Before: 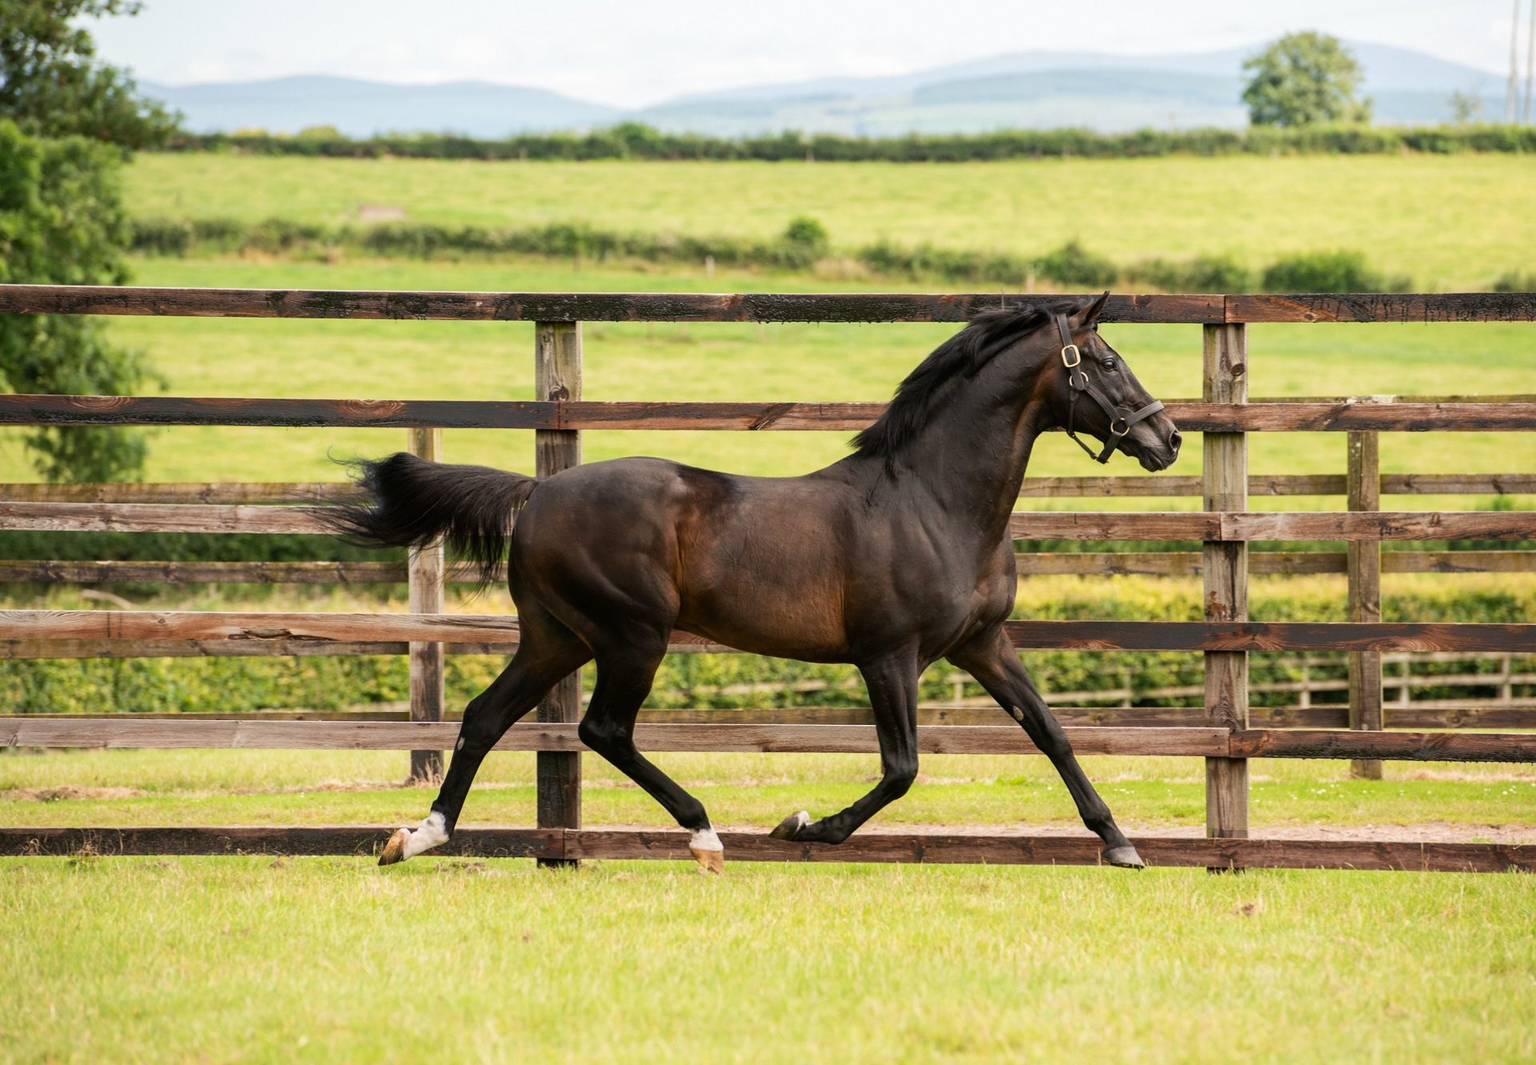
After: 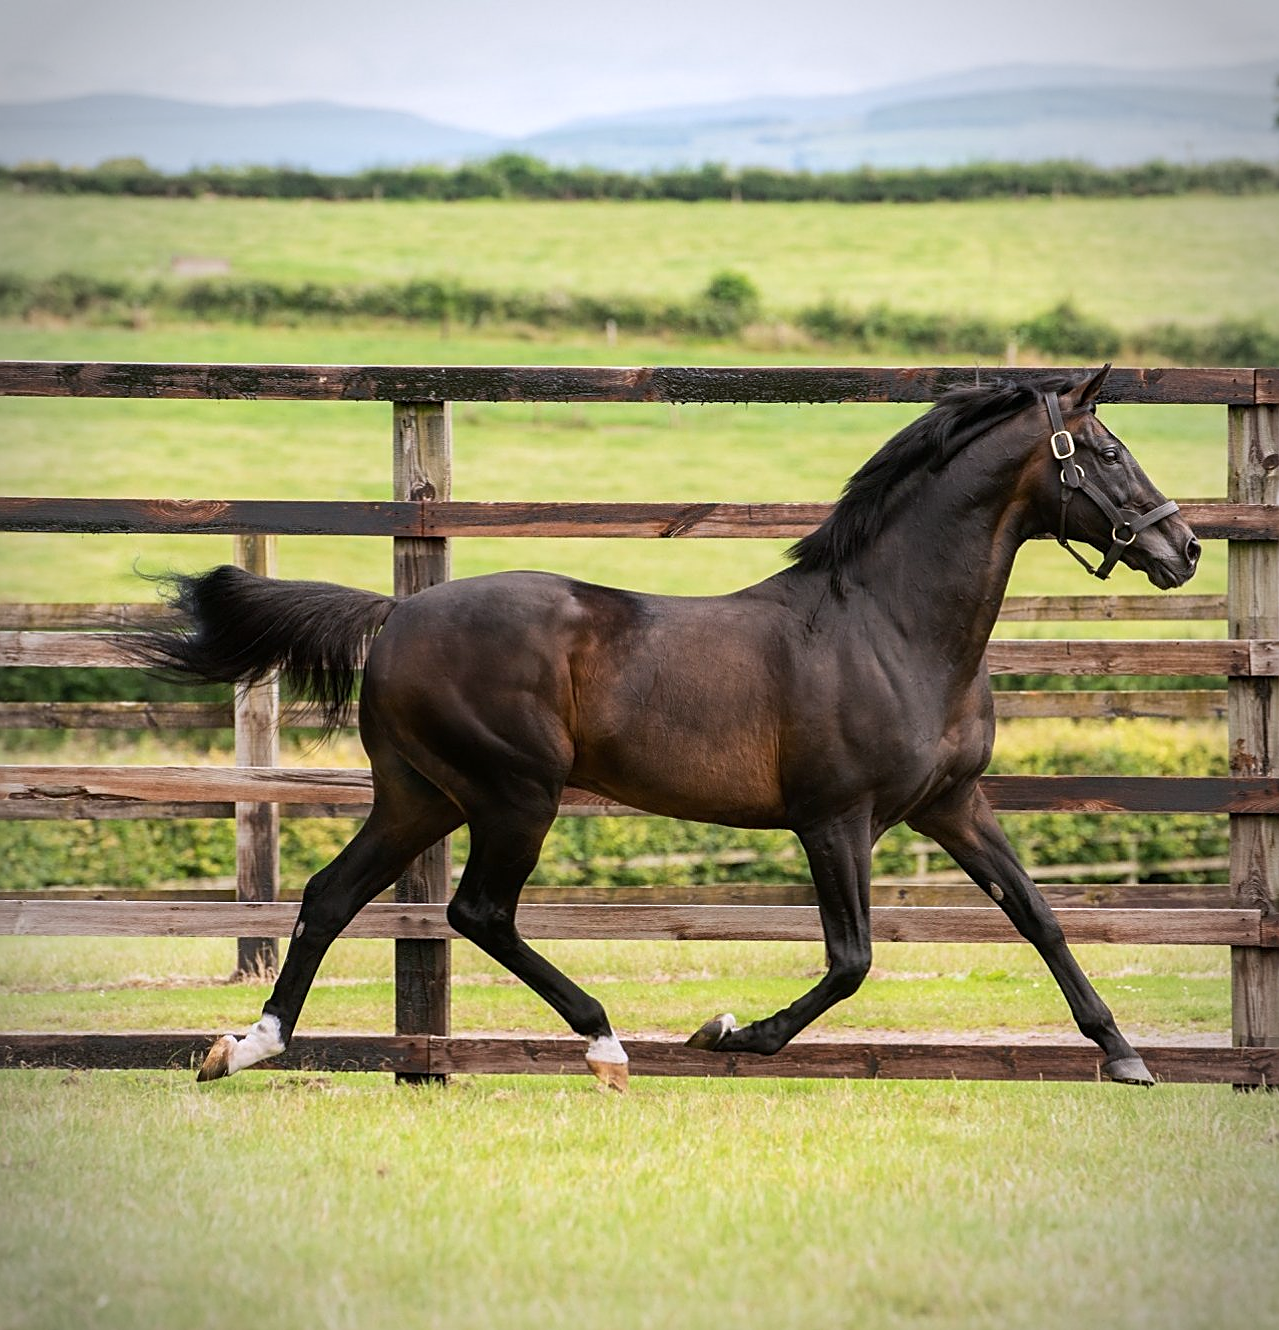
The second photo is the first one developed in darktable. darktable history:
color calibration: illuminant as shot in camera, x 0.358, y 0.373, temperature 4628.91 K
crop and rotate: left 14.385%, right 18.948%
vignetting: on, module defaults
sharpen: on, module defaults
